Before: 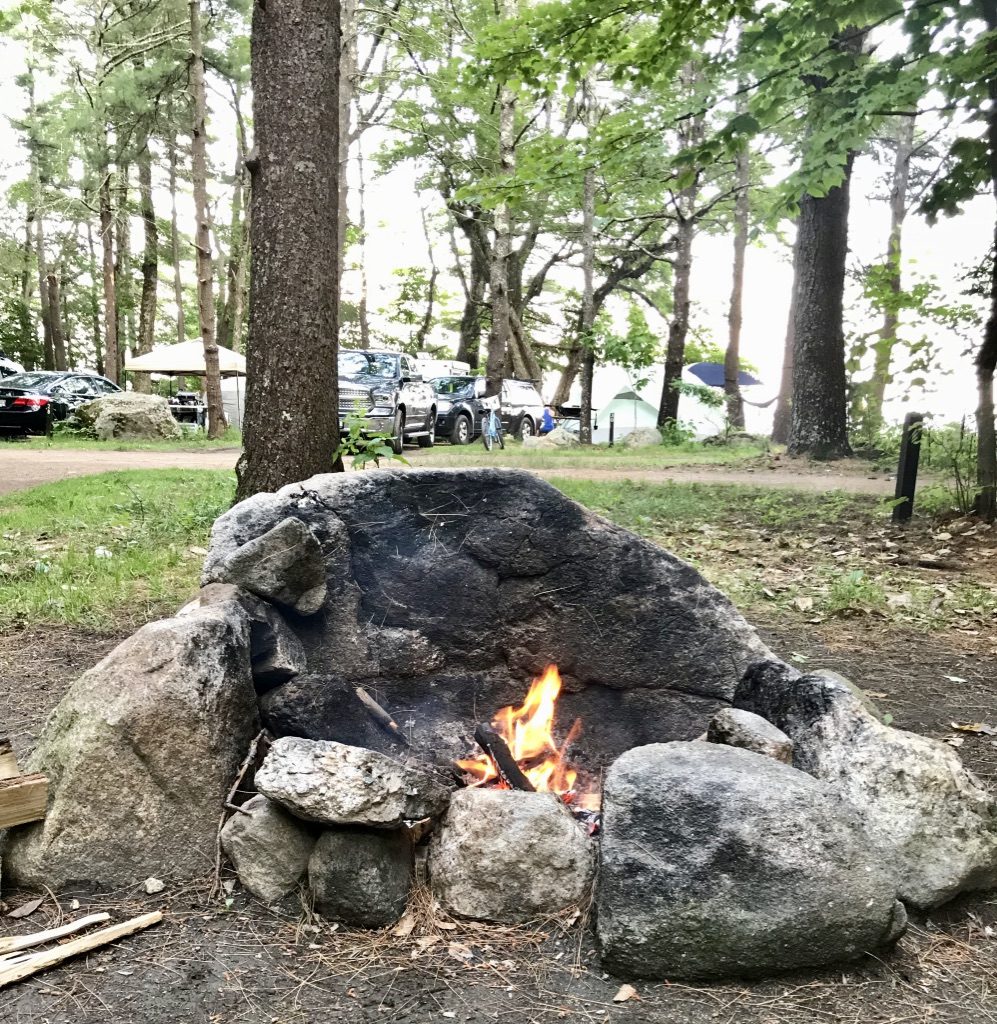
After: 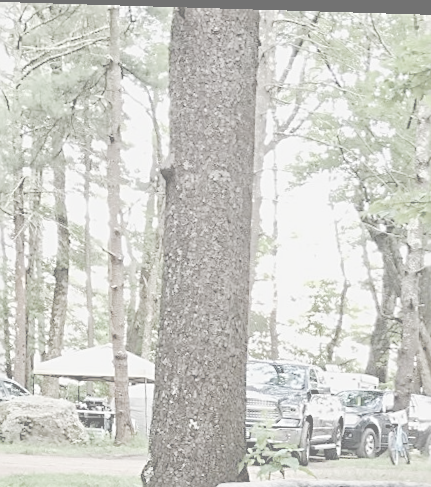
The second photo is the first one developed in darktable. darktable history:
contrast brightness saturation: contrast -0.32, brightness 0.75, saturation -0.78
crop and rotate: left 10.817%, top 0.062%, right 47.194%, bottom 53.626%
color balance rgb: perceptual saturation grading › global saturation 20%, perceptual saturation grading › highlights -50%, perceptual saturation grading › shadows 30%, perceptual brilliance grading › global brilliance 10%, perceptual brilliance grading › shadows 15%
sharpen: on, module defaults
rotate and perspective: rotation 1.72°, automatic cropping off
